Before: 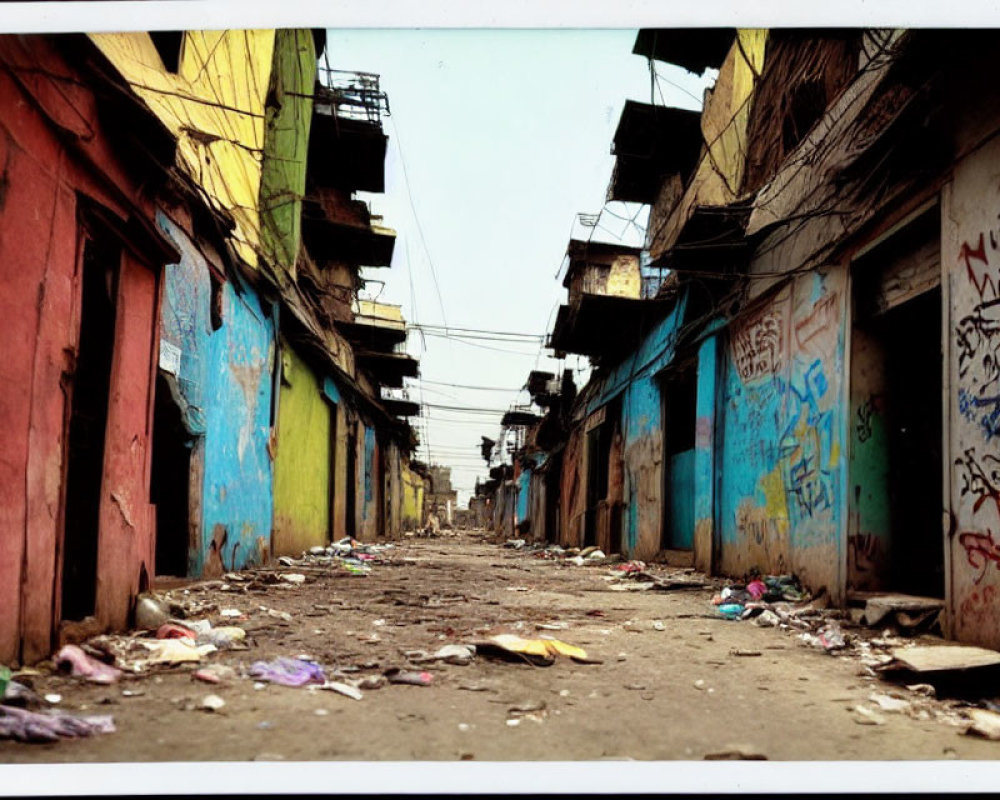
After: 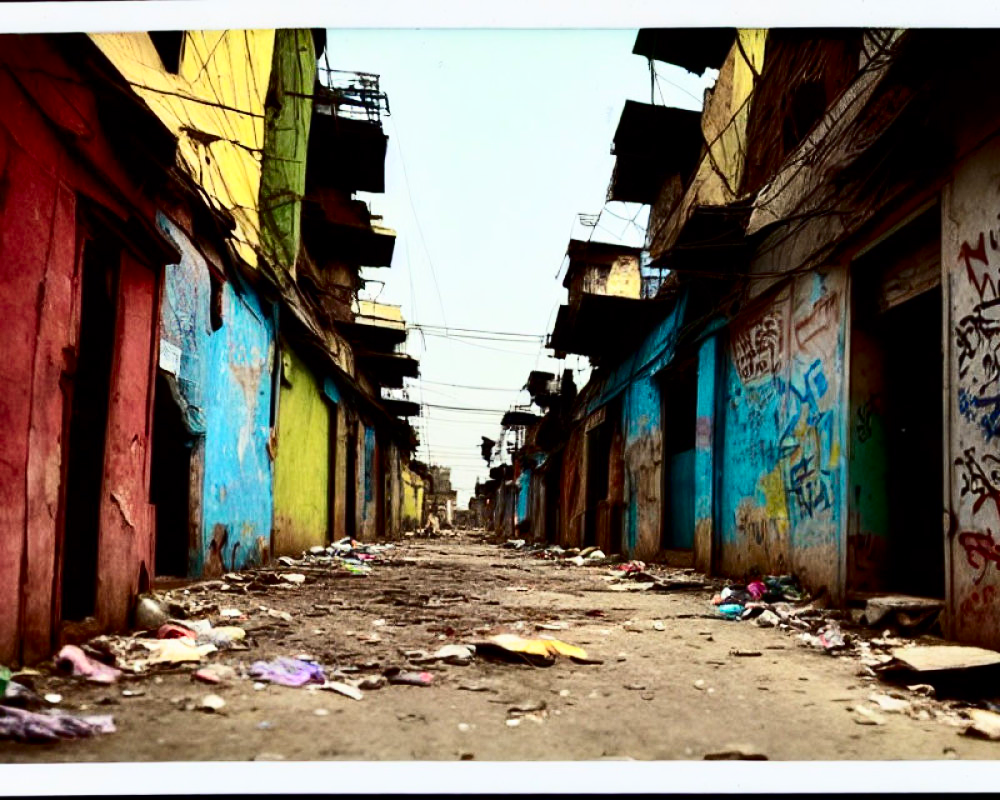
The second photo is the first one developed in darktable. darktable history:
contrast brightness saturation: contrast 0.313, brightness -0.071, saturation 0.167
